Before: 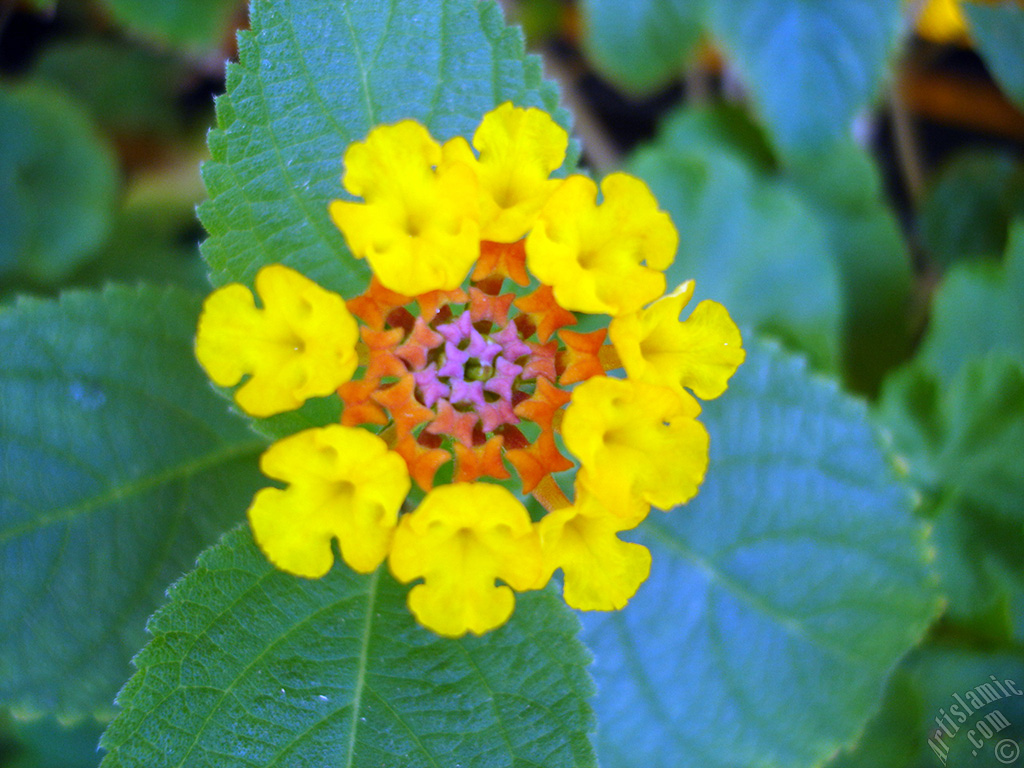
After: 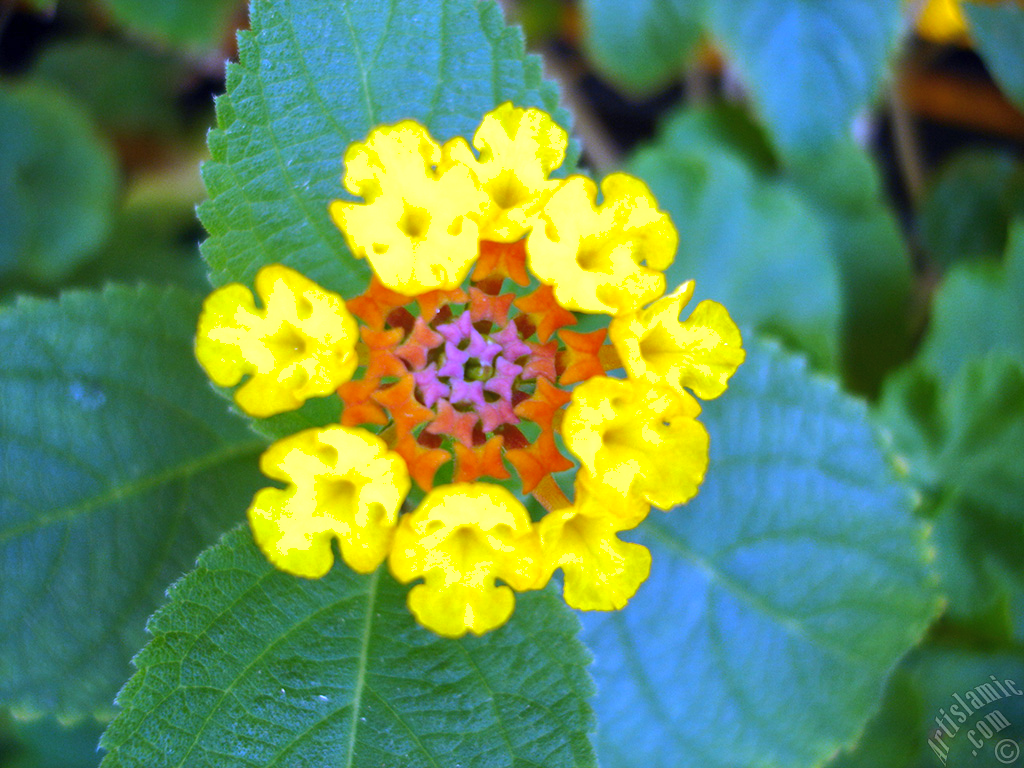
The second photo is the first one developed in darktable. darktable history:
shadows and highlights: on, module defaults
tone equalizer: -8 EV -0.417 EV, -7 EV -0.389 EV, -6 EV -0.333 EV, -5 EV -0.222 EV, -3 EV 0.222 EV, -2 EV 0.333 EV, -1 EV 0.389 EV, +0 EV 0.417 EV, edges refinement/feathering 500, mask exposure compensation -1.57 EV, preserve details no
